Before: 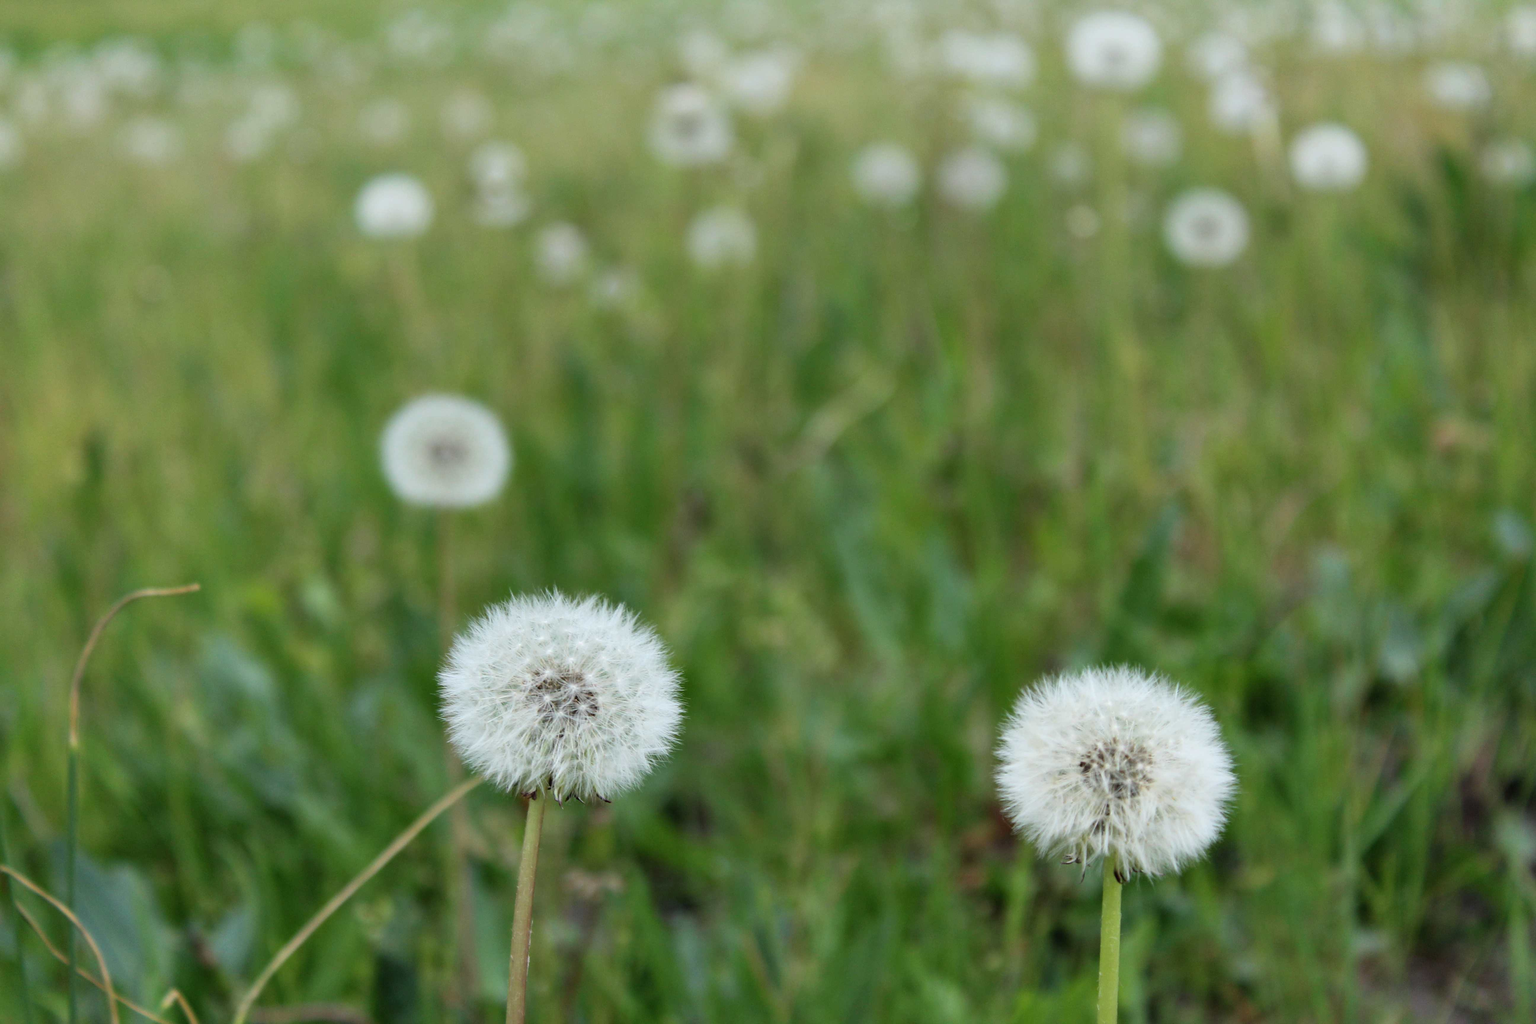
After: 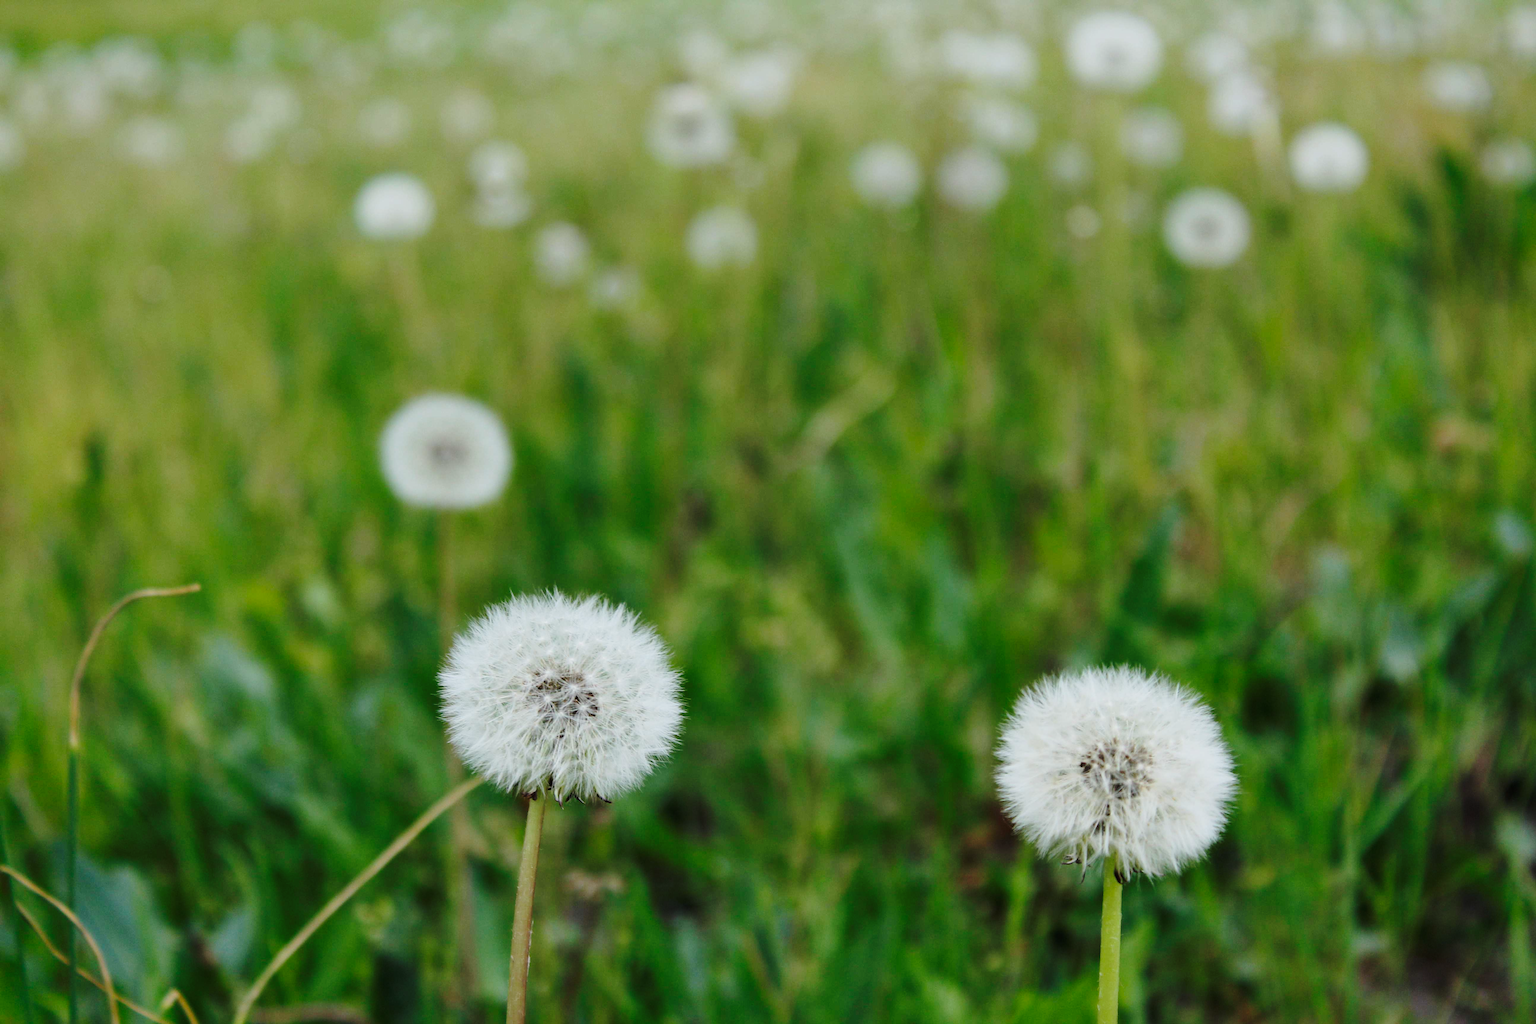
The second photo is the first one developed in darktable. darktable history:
base curve: curves: ch0 [(0, 0) (0.036, 0.037) (0.121, 0.228) (0.46, 0.76) (0.859, 0.983) (1, 1)], preserve colors none
vignetting: fall-off start 99.15%, fall-off radius 65.41%, brightness -0.239, saturation 0.148, automatic ratio true, unbound false
exposure: black level correction 0, exposure -0.825 EV, compensate highlight preservation false
